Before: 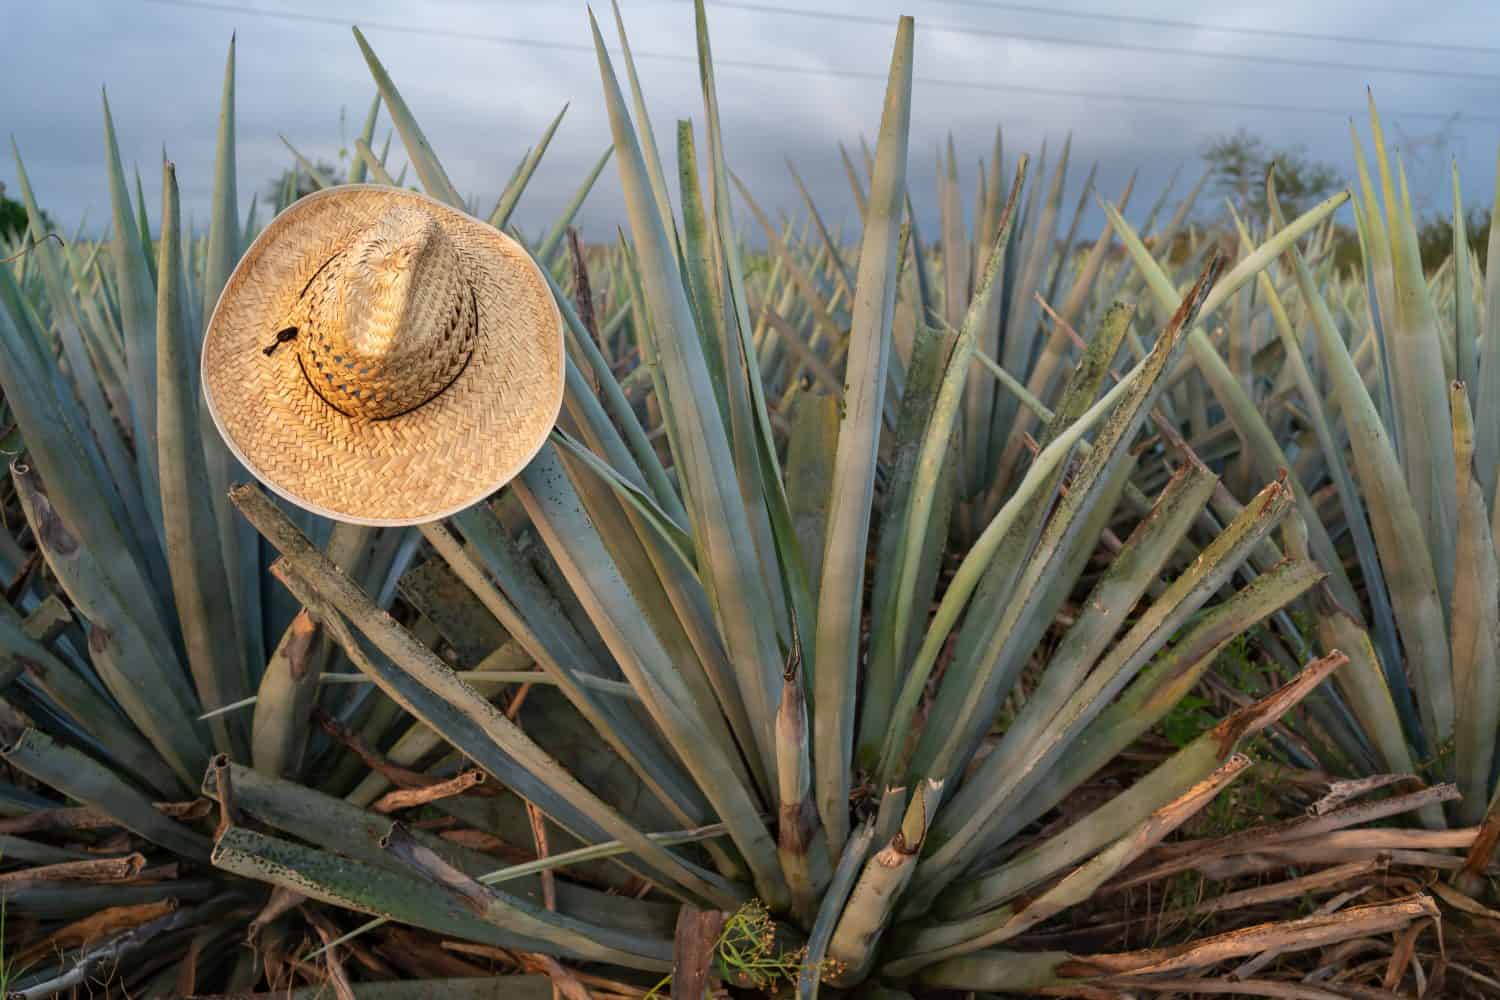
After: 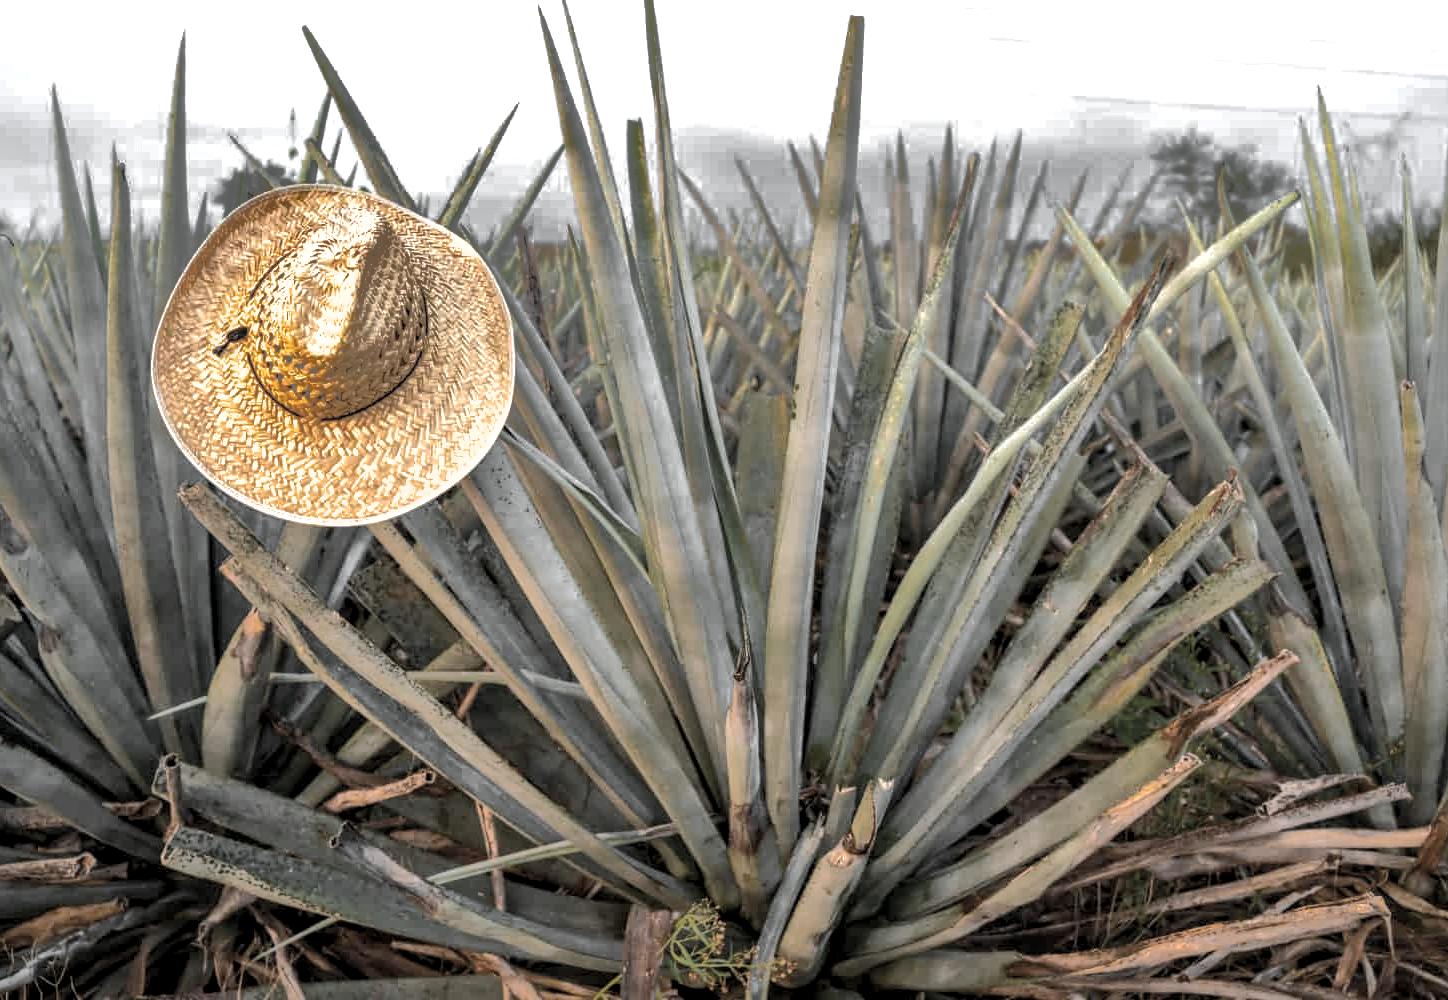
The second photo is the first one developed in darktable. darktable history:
contrast brightness saturation: brightness 0.089, saturation 0.195
crop and rotate: left 3.445%
local contrast: on, module defaults
tone equalizer: -8 EV -0.39 EV, -7 EV -0.389 EV, -6 EV -0.357 EV, -5 EV -0.235 EV, -3 EV 0.255 EV, -2 EV 0.347 EV, -1 EV 0.379 EV, +0 EV 0.428 EV, edges refinement/feathering 500, mask exposure compensation -1.57 EV, preserve details no
color zones: curves: ch0 [(0, 0.613) (0.01, 0.613) (0.245, 0.448) (0.498, 0.529) (0.642, 0.665) (0.879, 0.777) (0.99, 0.613)]; ch1 [(0, 0.035) (0.121, 0.189) (0.259, 0.197) (0.415, 0.061) (0.589, 0.022) (0.732, 0.022) (0.857, 0.026) (0.991, 0.053)]
exposure: black level correction 0.001, exposure 0.499 EV, compensate highlight preservation false
shadows and highlights: shadows 24.81, highlights -71.16
color balance rgb: global offset › luminance -0.237%, perceptual saturation grading › global saturation 19.734%
